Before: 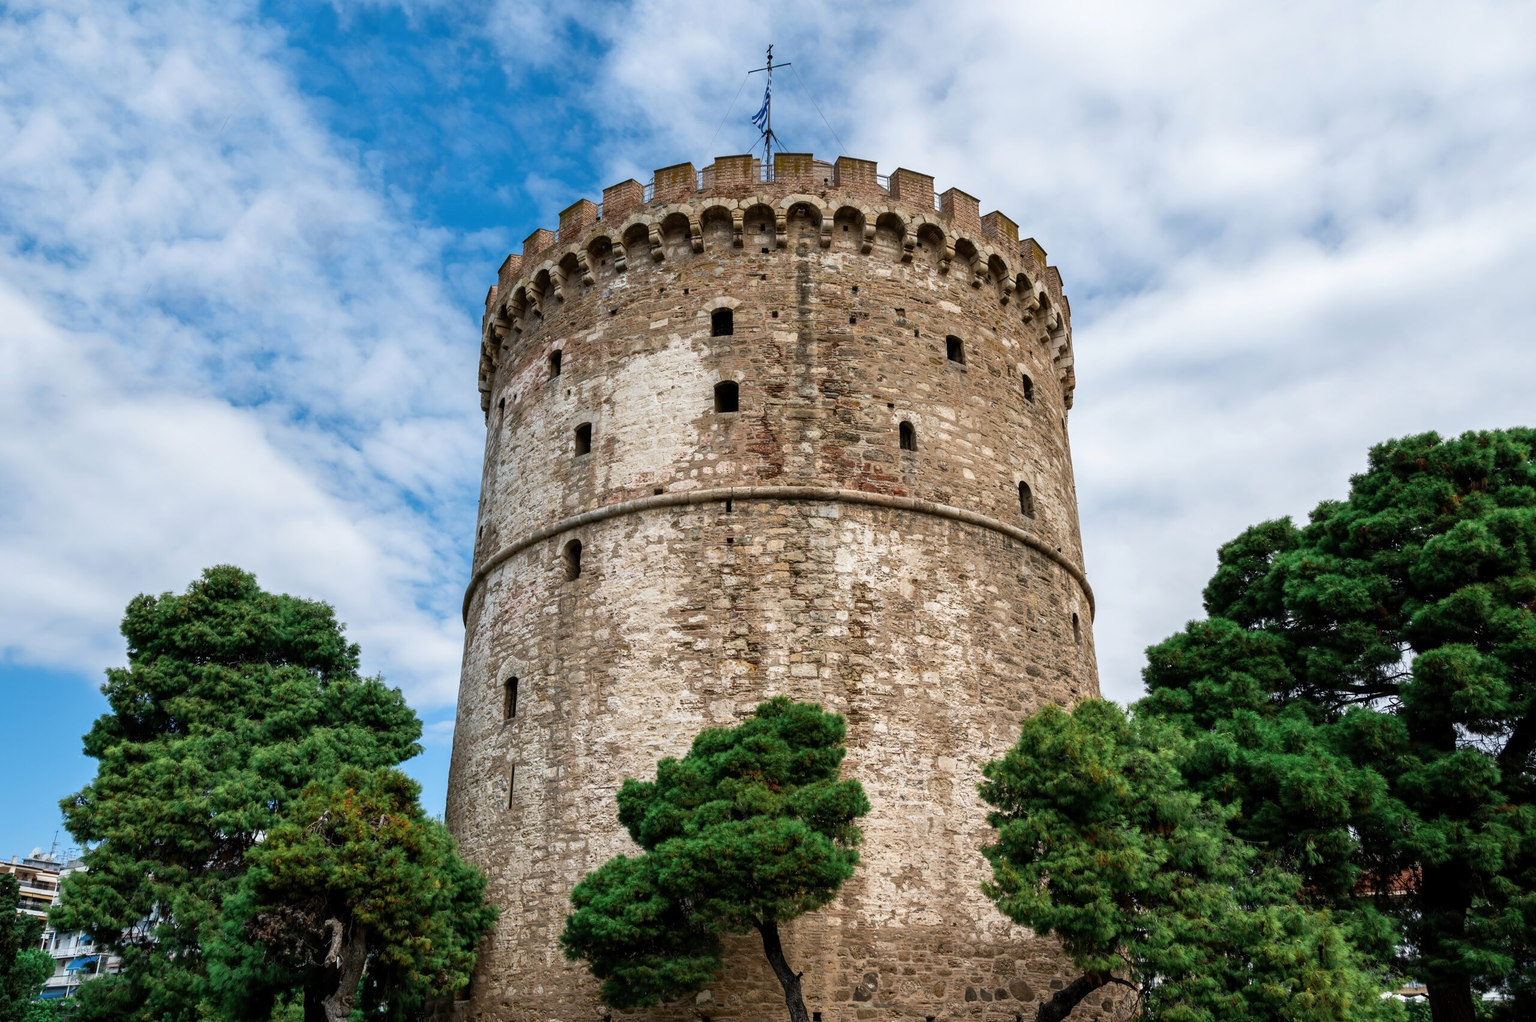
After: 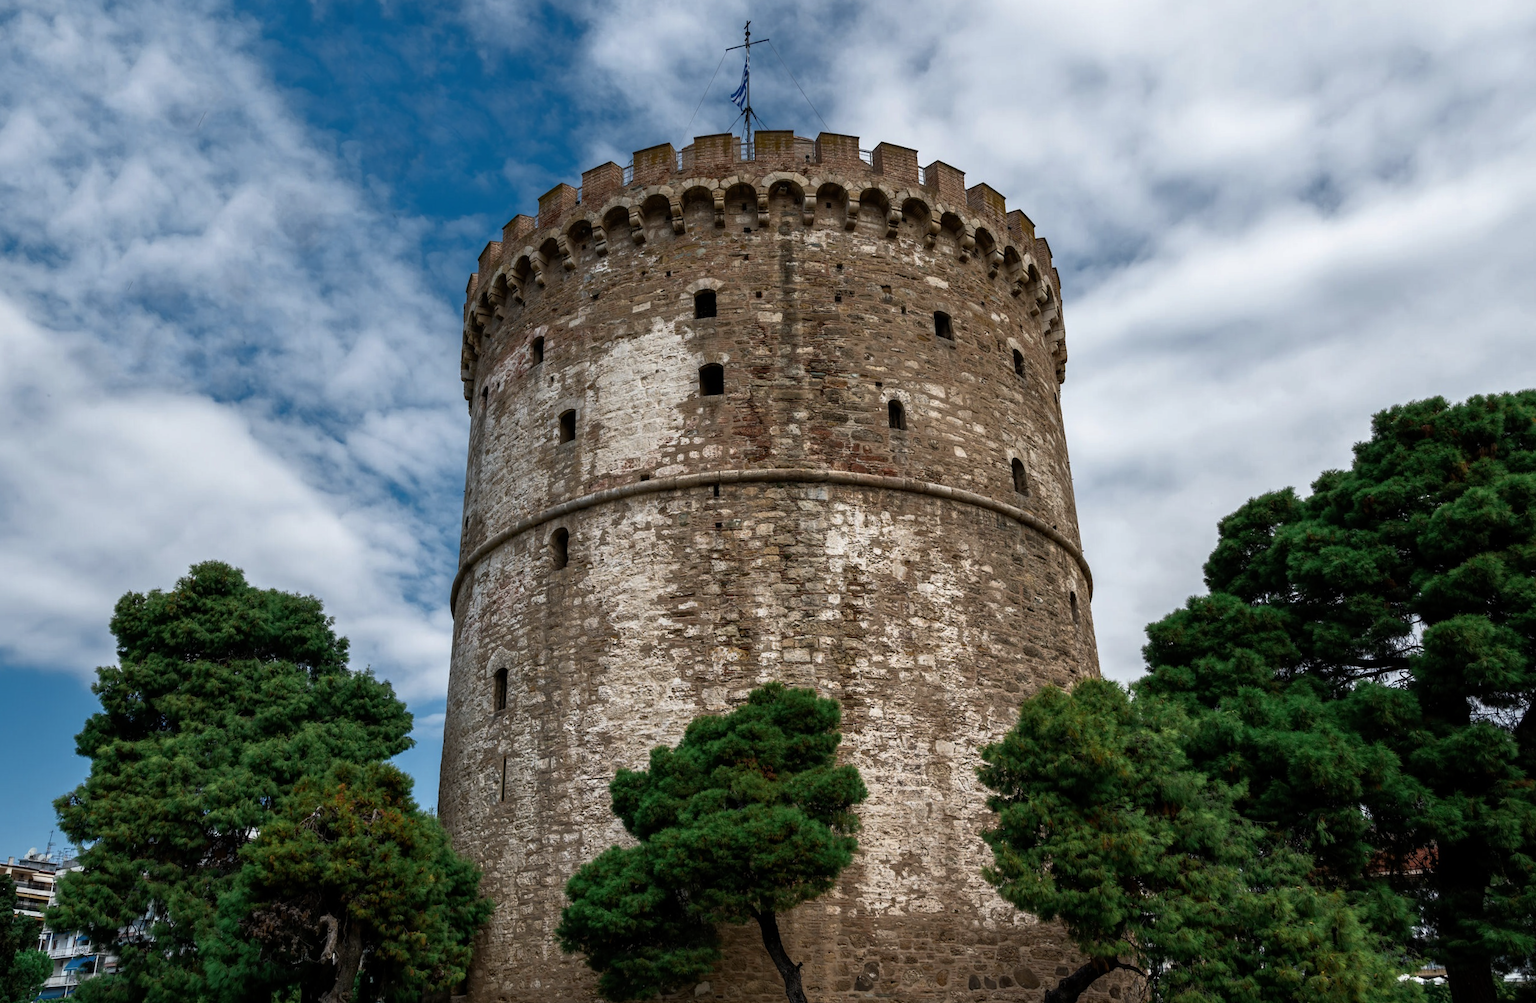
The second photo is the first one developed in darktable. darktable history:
rotate and perspective: rotation -1.32°, lens shift (horizontal) -0.031, crop left 0.015, crop right 0.985, crop top 0.047, crop bottom 0.982
rgb curve: curves: ch0 [(0, 0) (0.415, 0.237) (1, 1)]
